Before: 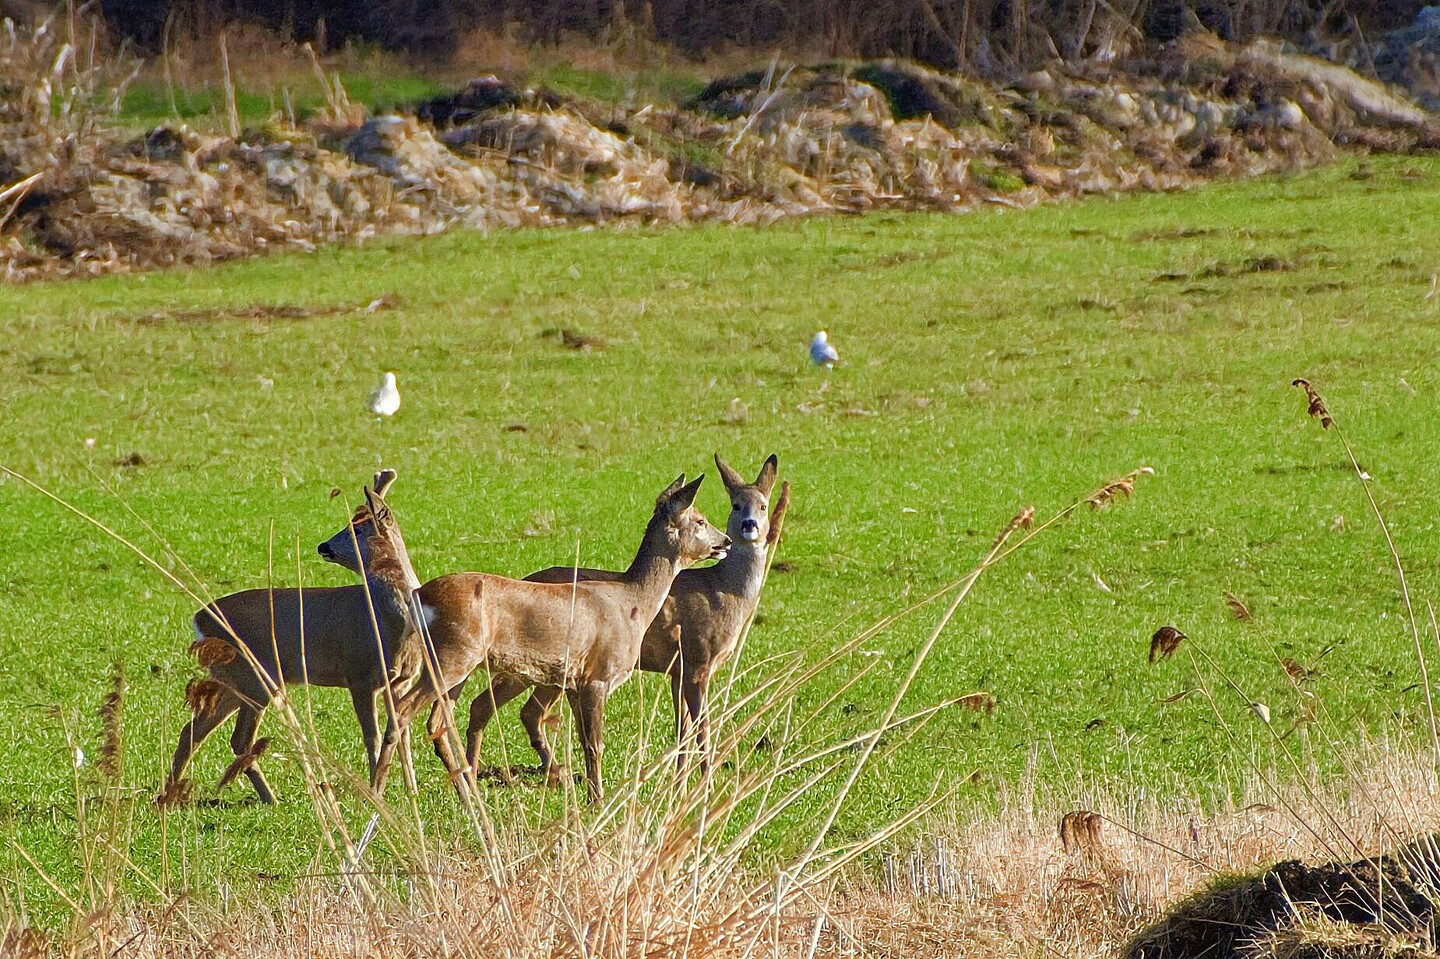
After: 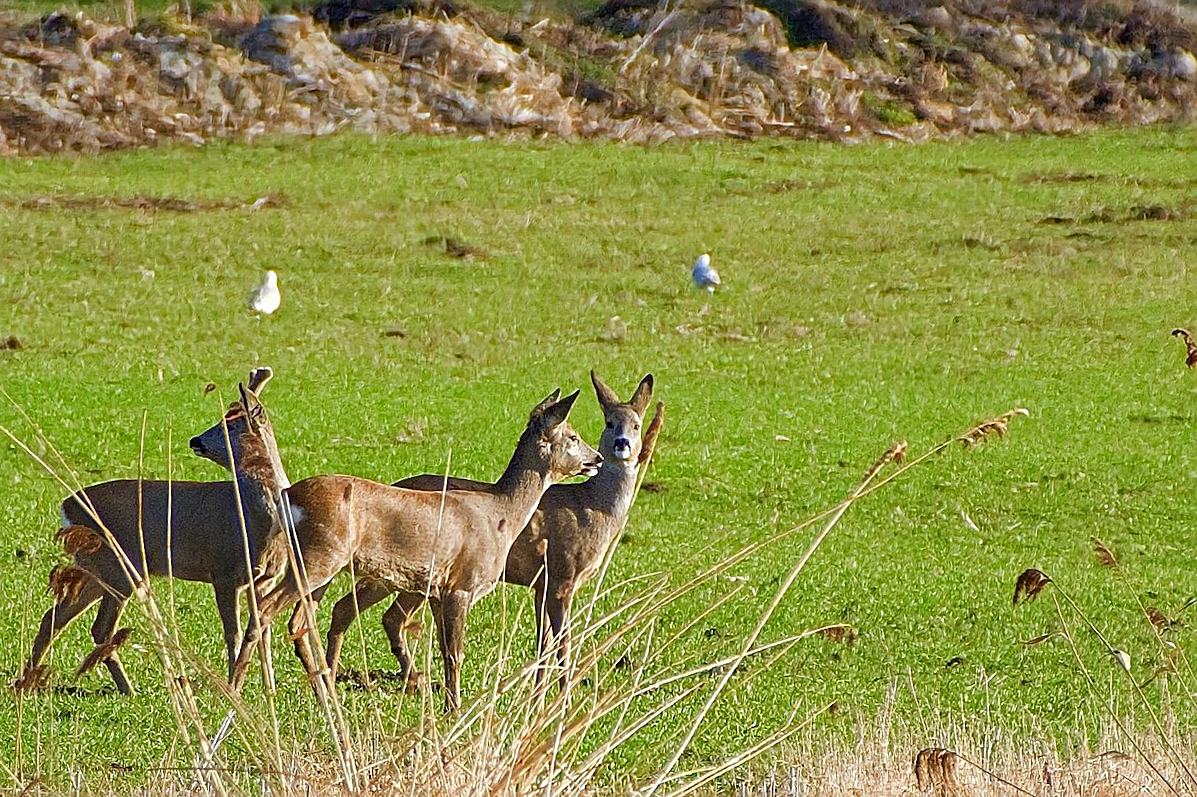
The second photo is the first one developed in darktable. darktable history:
sharpen: on, module defaults
crop and rotate: angle -3.27°, left 5.211%, top 5.211%, right 4.607%, bottom 4.607%
